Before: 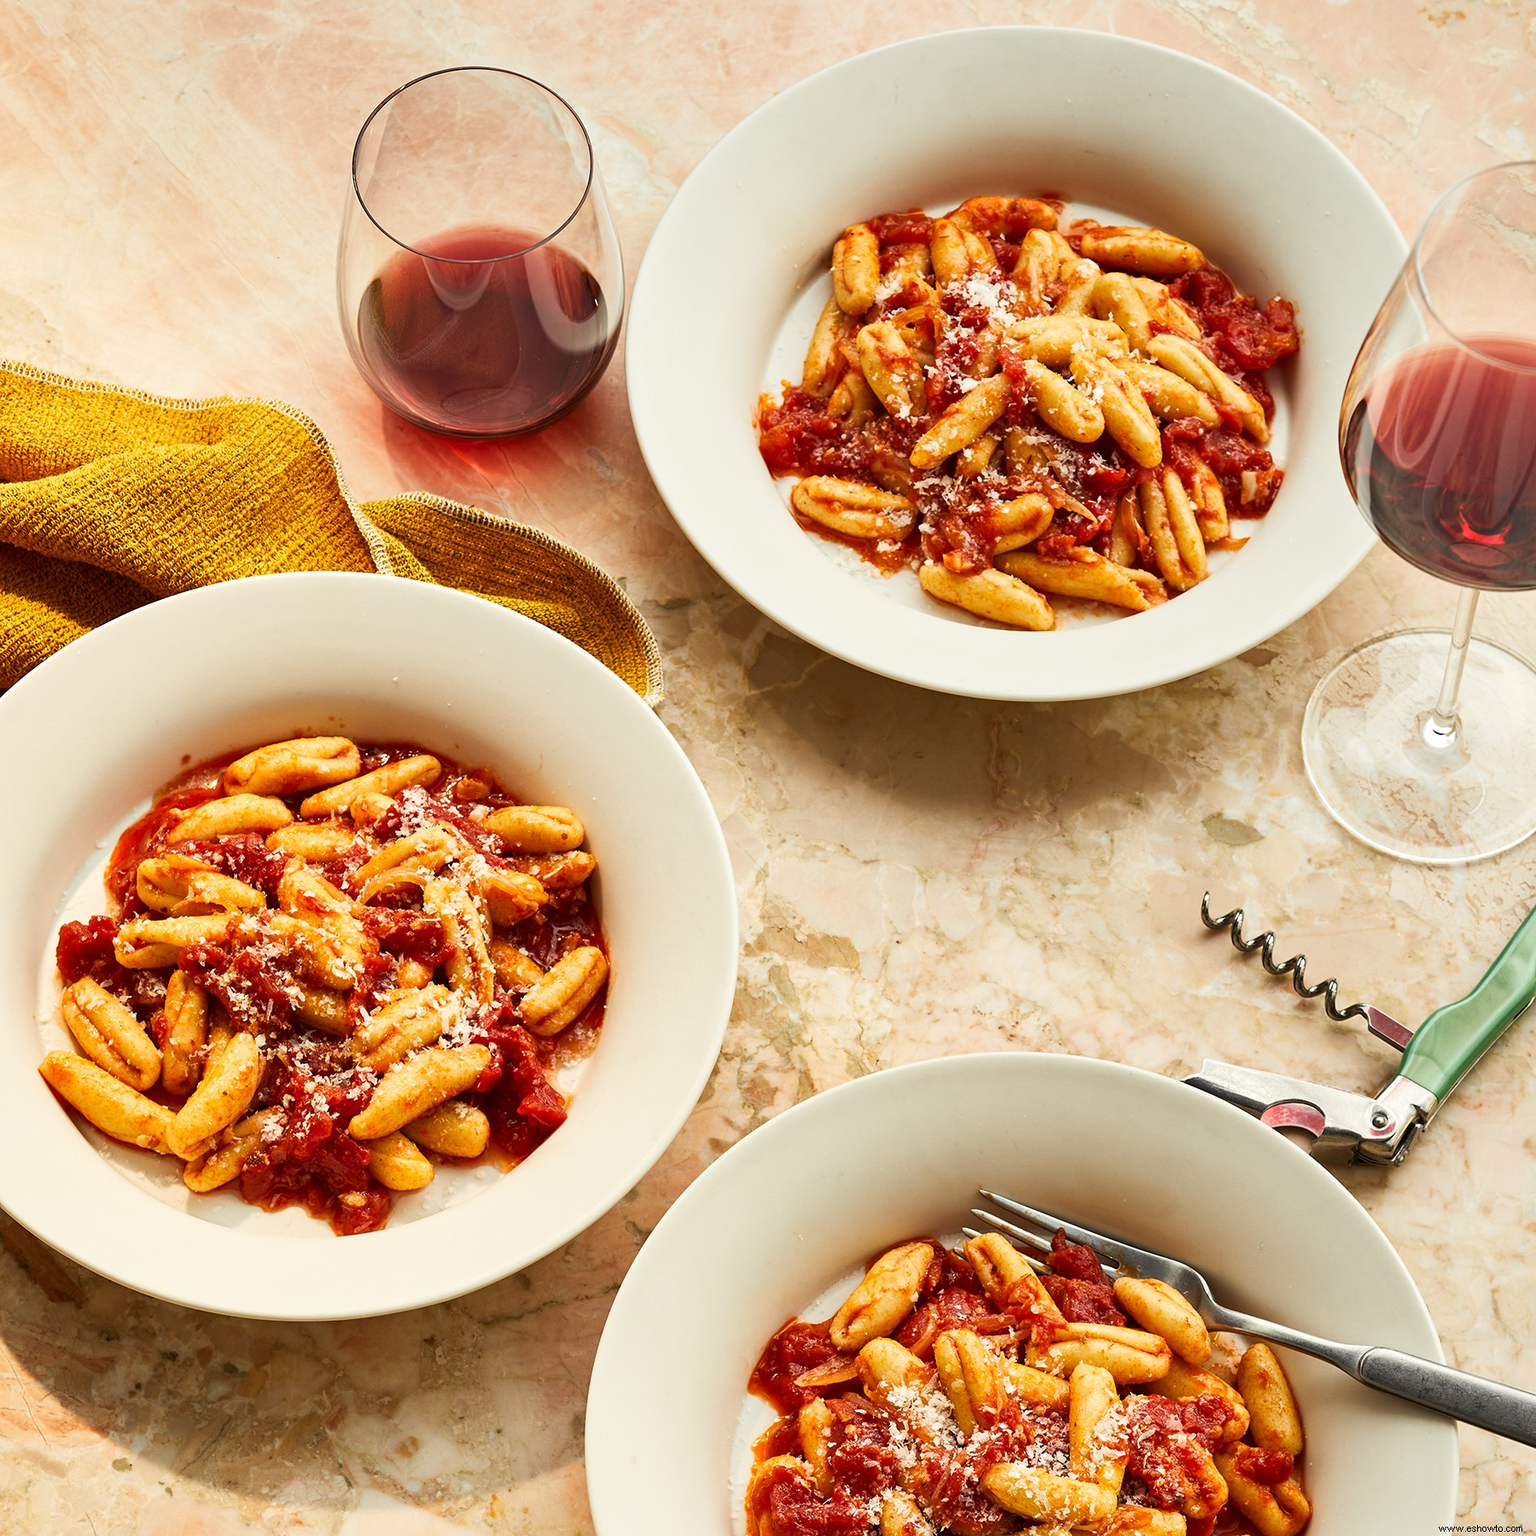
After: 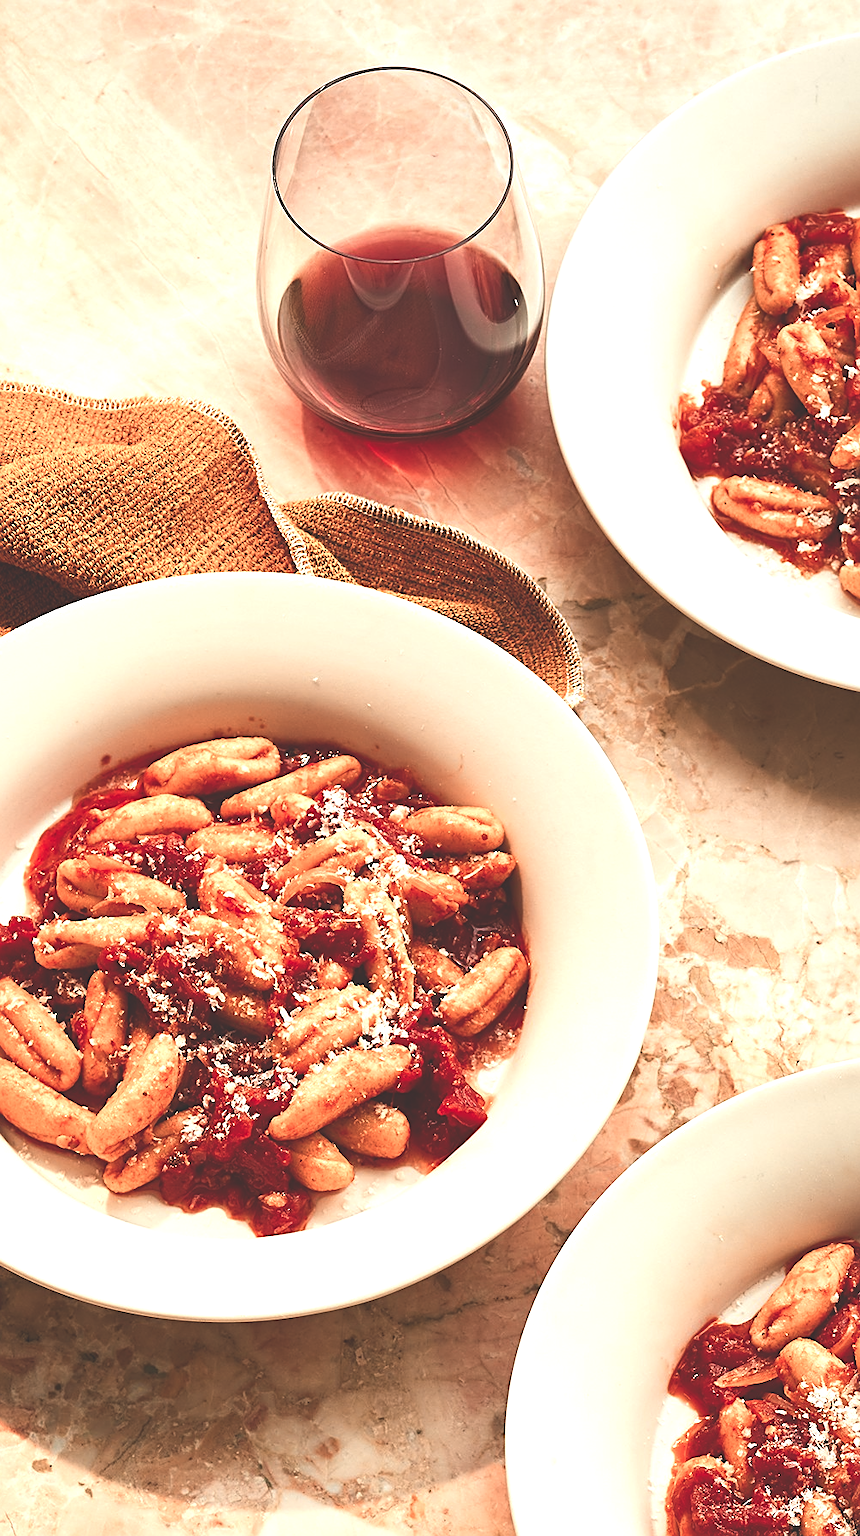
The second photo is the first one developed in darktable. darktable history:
exposure: black level correction -0.07, exposure 0.502 EV, compensate highlight preservation false
sharpen: on, module defaults
crop: left 5.237%, right 38.402%
contrast brightness saturation: contrast 0.104, brightness -0.257, saturation 0.148
color zones: curves: ch2 [(0, 0.5) (0.084, 0.497) (0.323, 0.335) (0.4, 0.497) (1, 0.5)]
